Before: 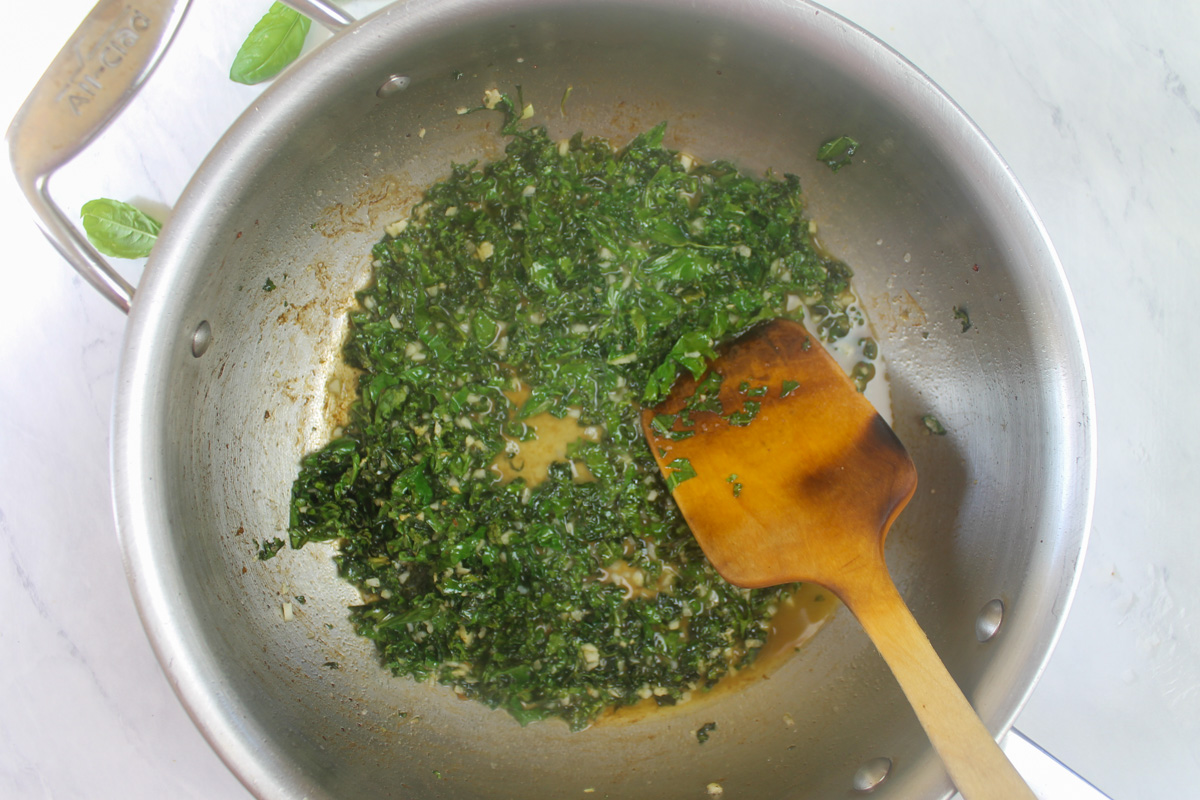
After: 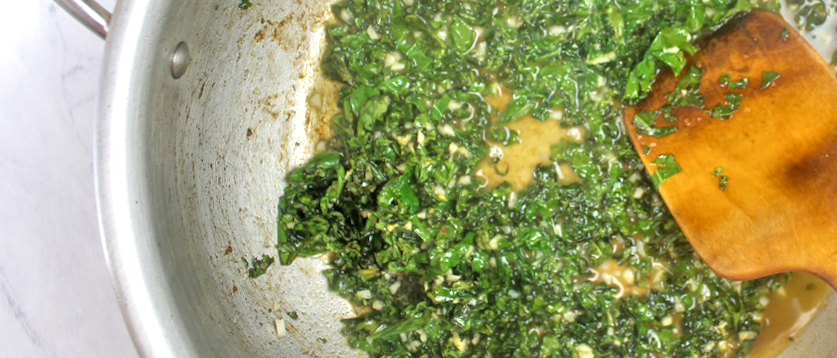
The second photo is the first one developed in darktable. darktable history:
local contrast: highlights 123%, shadows 126%, detail 140%, midtone range 0.254
rotate and perspective: rotation -3°, crop left 0.031, crop right 0.968, crop top 0.07, crop bottom 0.93
crop: top 36.498%, right 27.964%, bottom 14.995%
tone equalizer: -7 EV 0.15 EV, -6 EV 0.6 EV, -5 EV 1.15 EV, -4 EV 1.33 EV, -3 EV 1.15 EV, -2 EV 0.6 EV, -1 EV 0.15 EV, mask exposure compensation -0.5 EV
